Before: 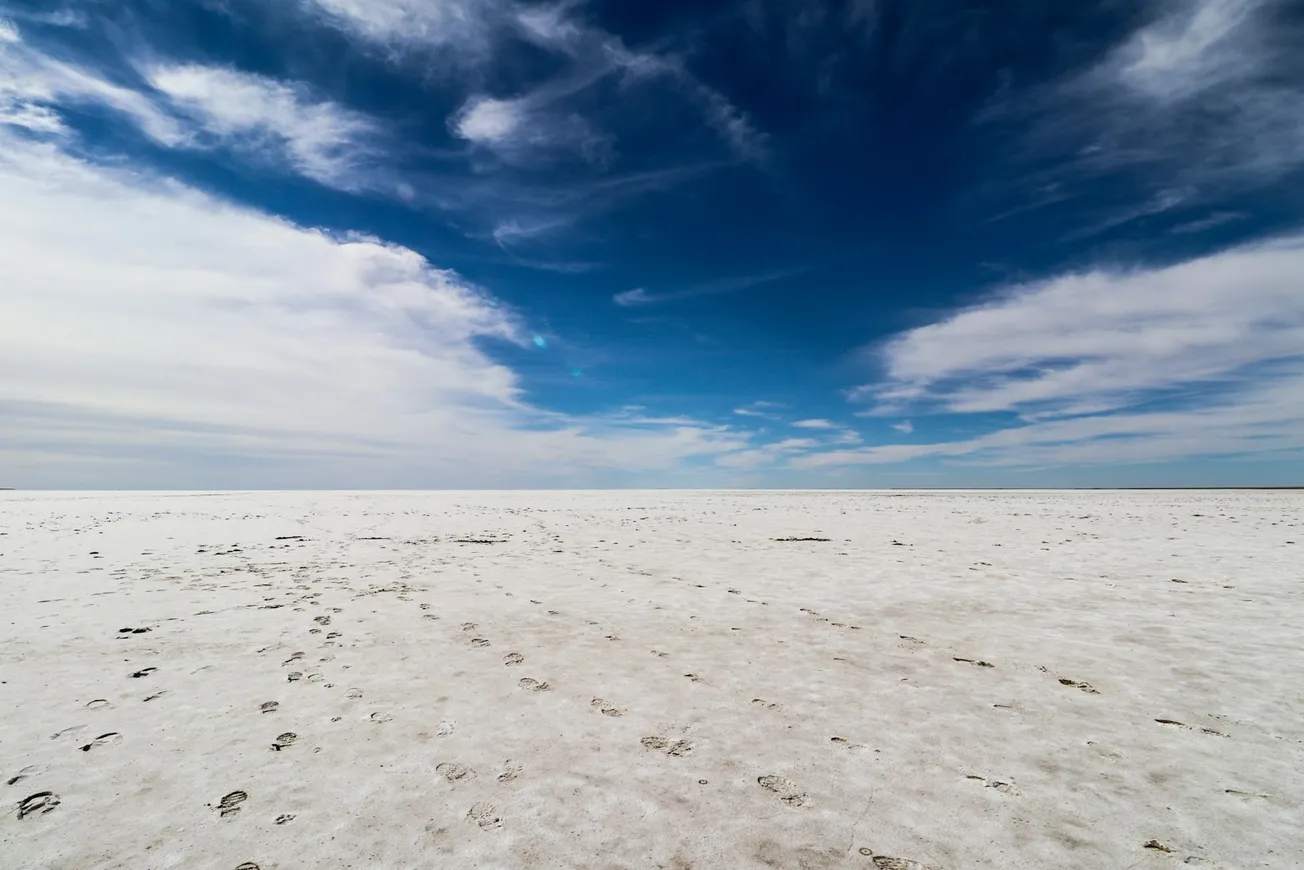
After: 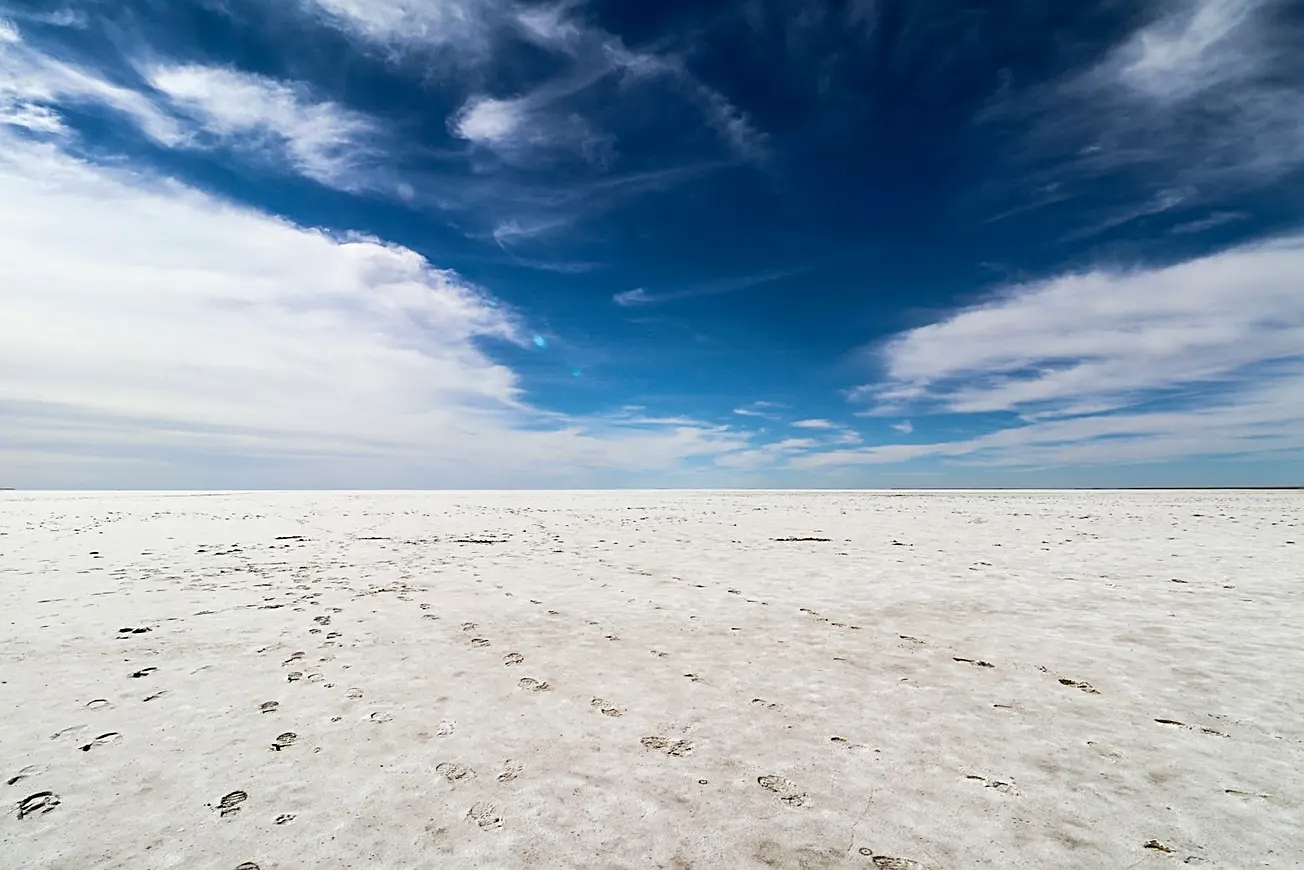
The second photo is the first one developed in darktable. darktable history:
exposure: exposure 0.203 EV, compensate exposure bias true, compensate highlight preservation false
sharpen: on, module defaults
